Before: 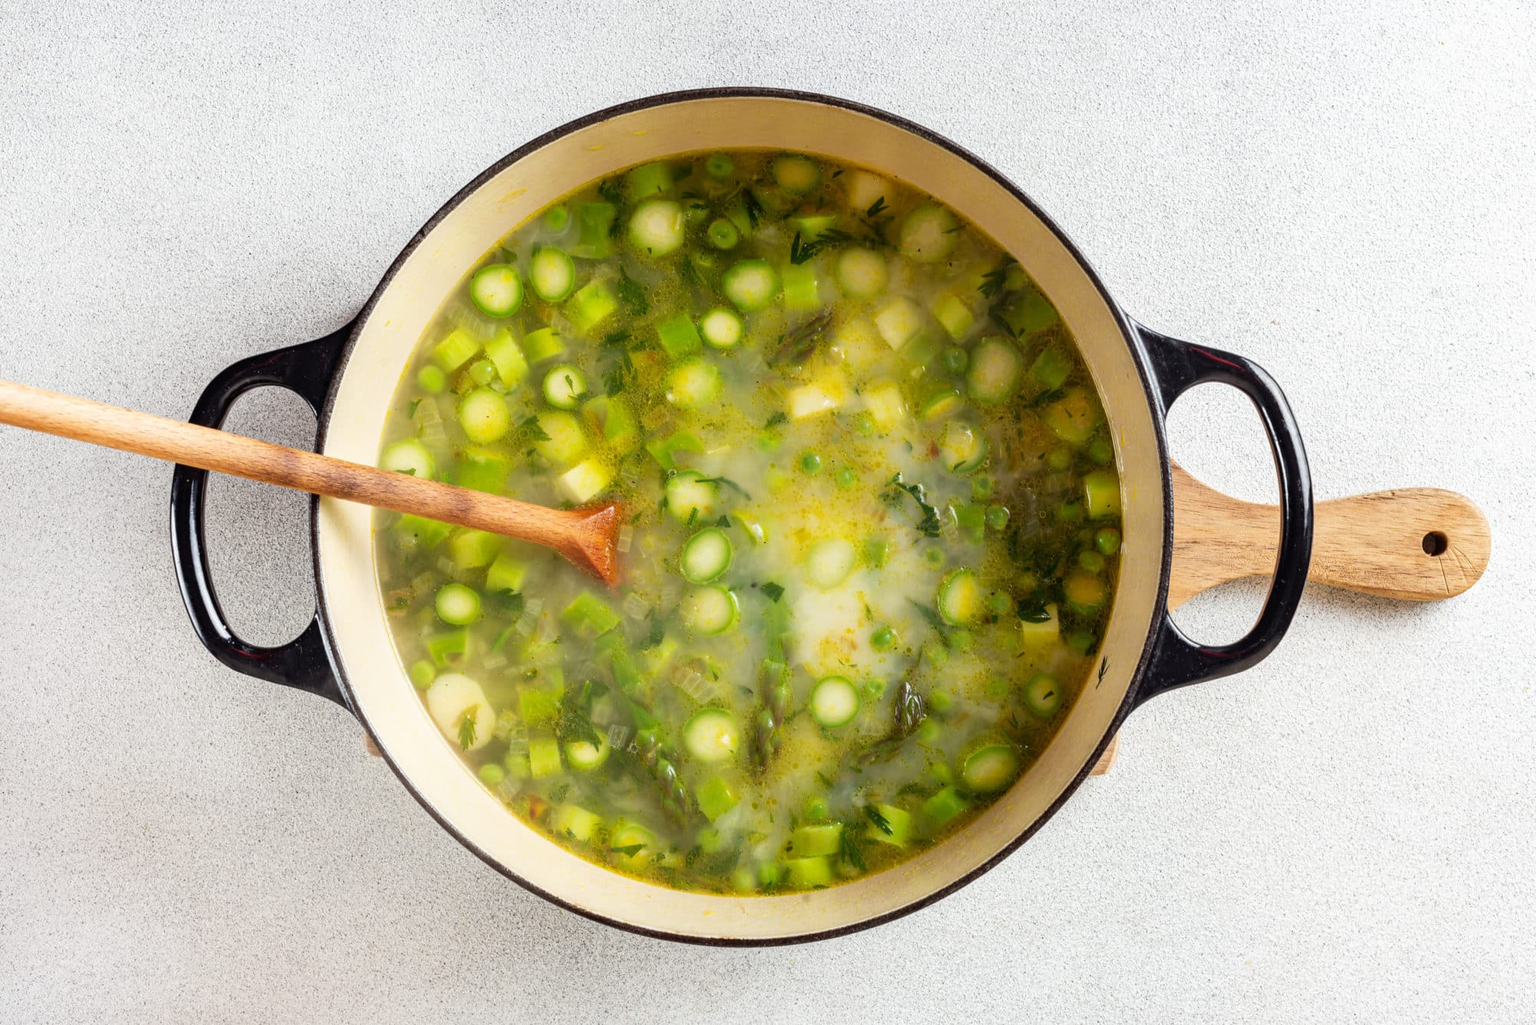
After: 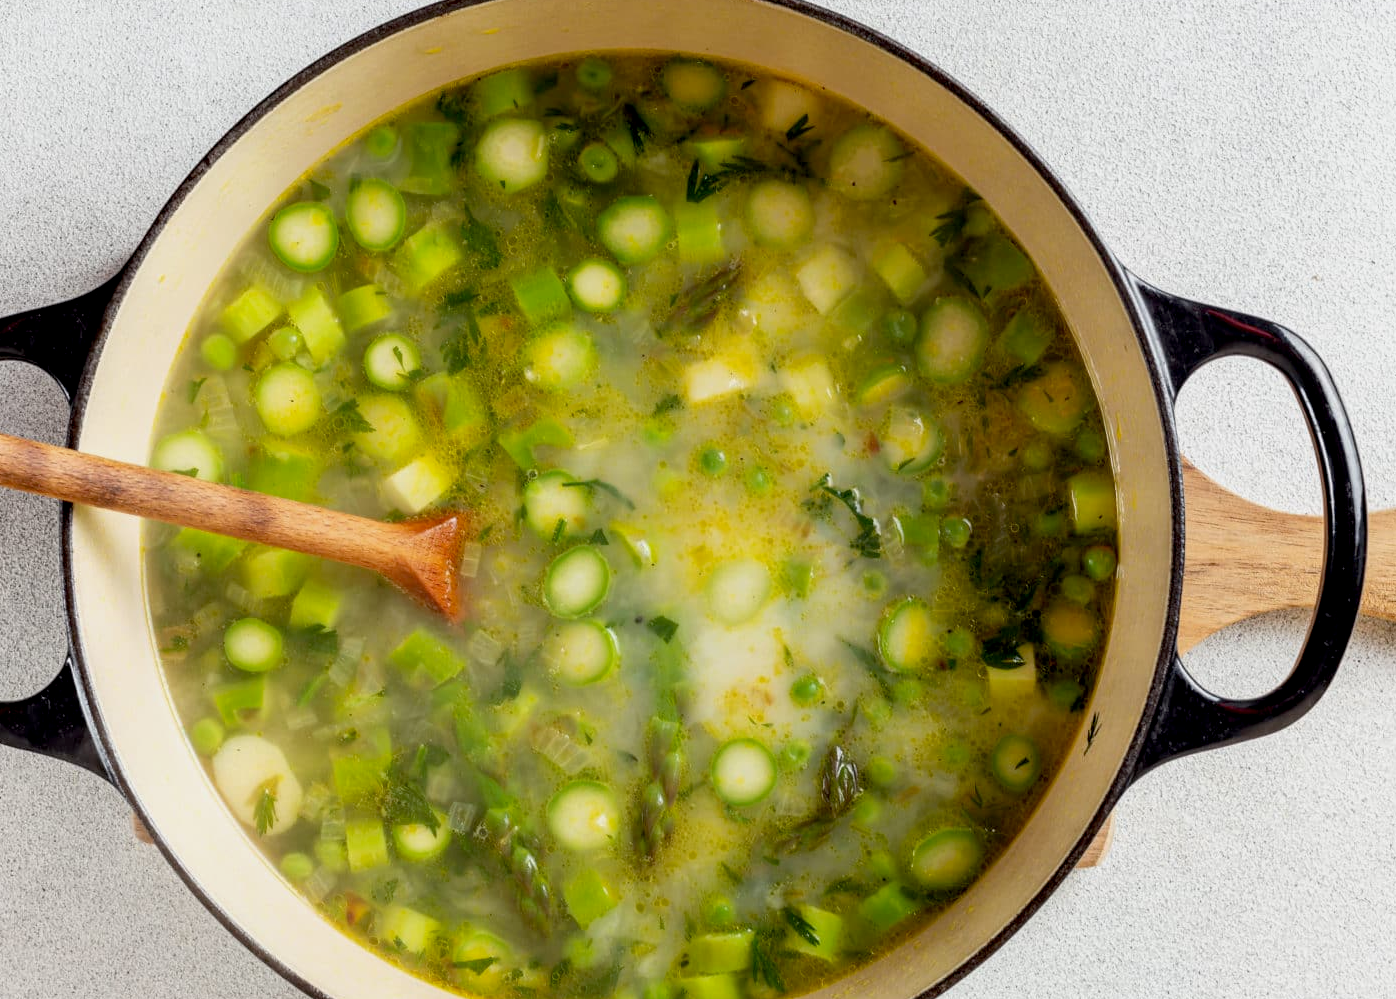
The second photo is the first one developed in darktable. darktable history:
crop and rotate: left 17.163%, top 10.678%, right 13.031%, bottom 14.462%
exposure: black level correction 0.009, exposure -0.165 EV, compensate highlight preservation false
